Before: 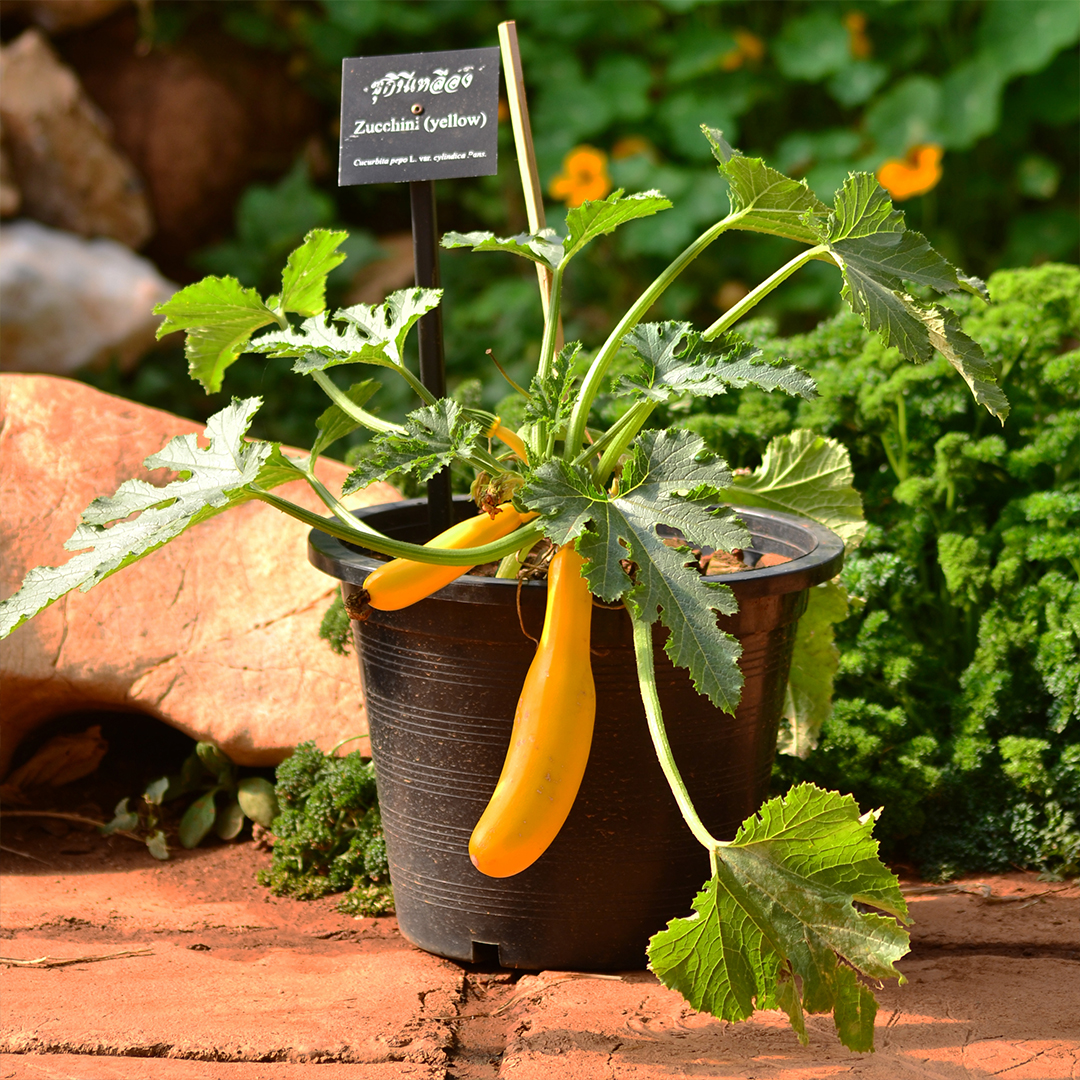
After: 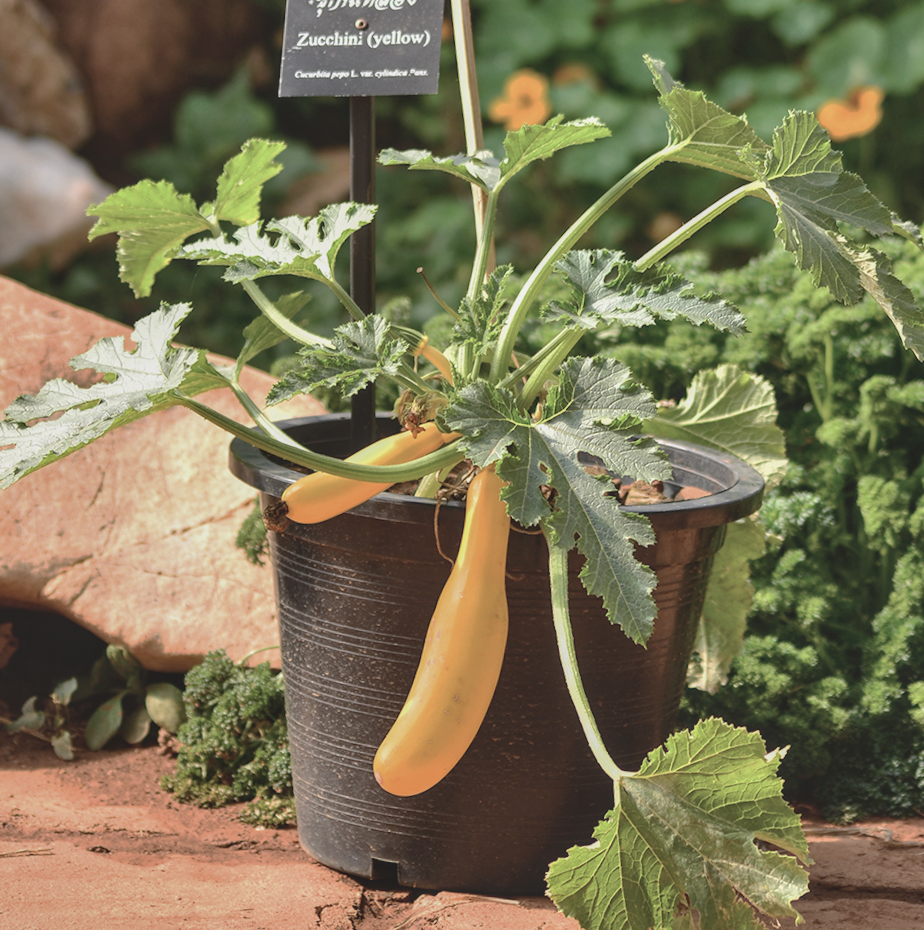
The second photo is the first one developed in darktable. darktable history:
exposure: exposure 0.201 EV, compensate exposure bias true, compensate highlight preservation false
contrast brightness saturation: contrast -0.266, saturation -0.435
crop and rotate: angle -3.05°, left 5.197%, top 5.181%, right 4.727%, bottom 4.234%
shadows and highlights: white point adjustment 0.058, soften with gaussian
local contrast: on, module defaults
